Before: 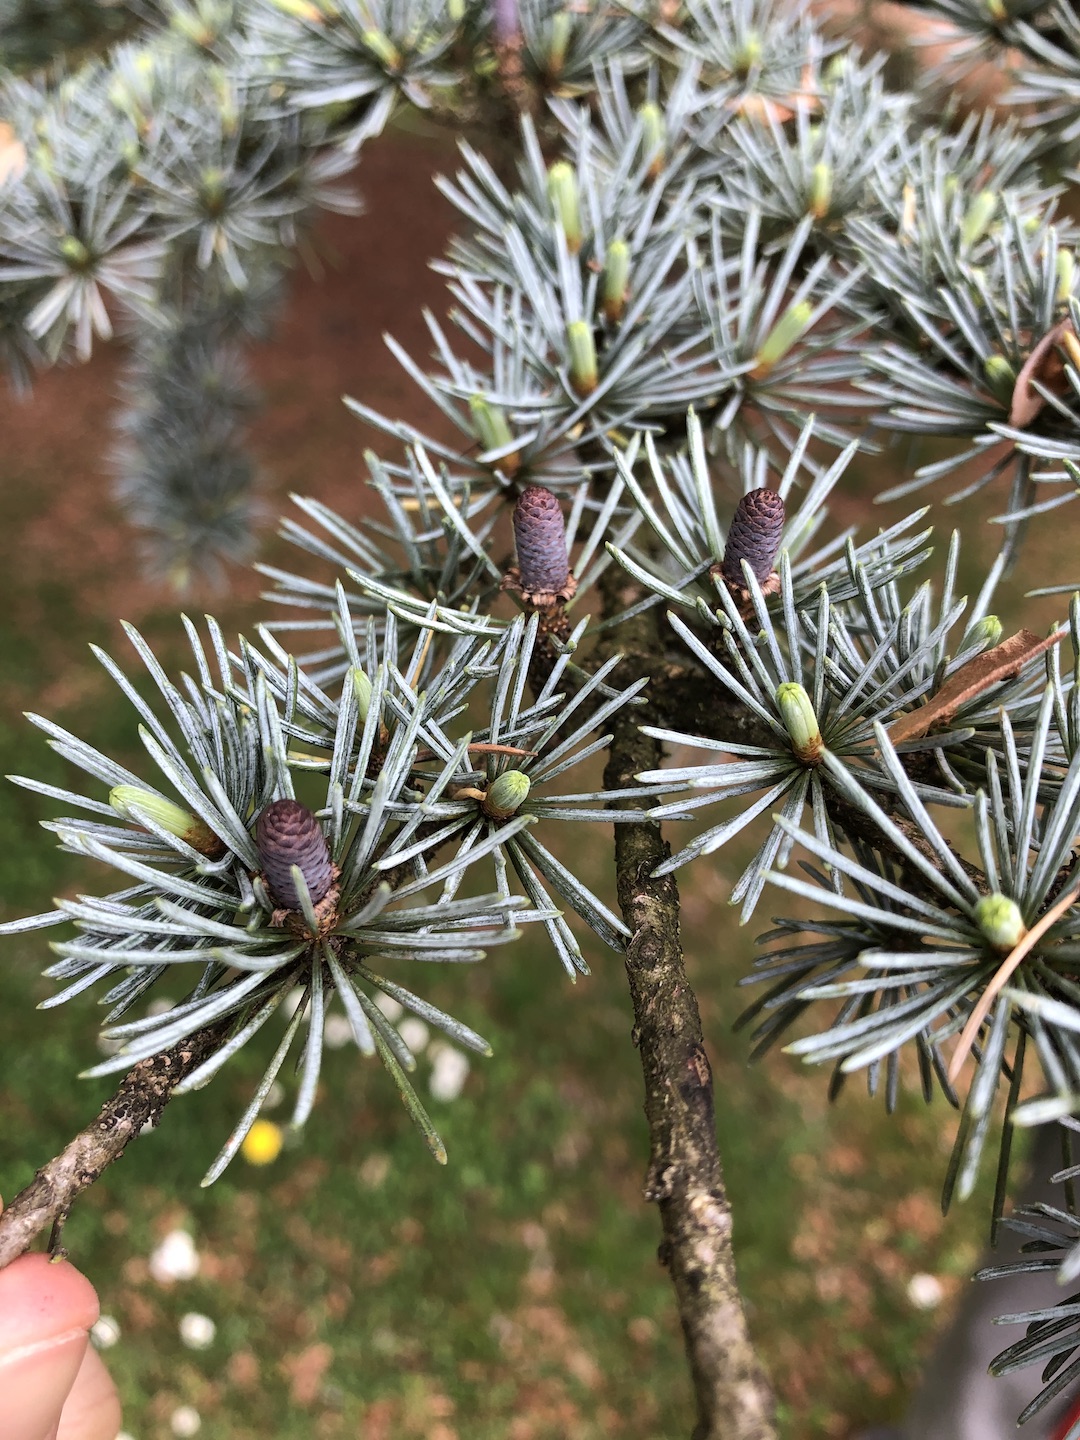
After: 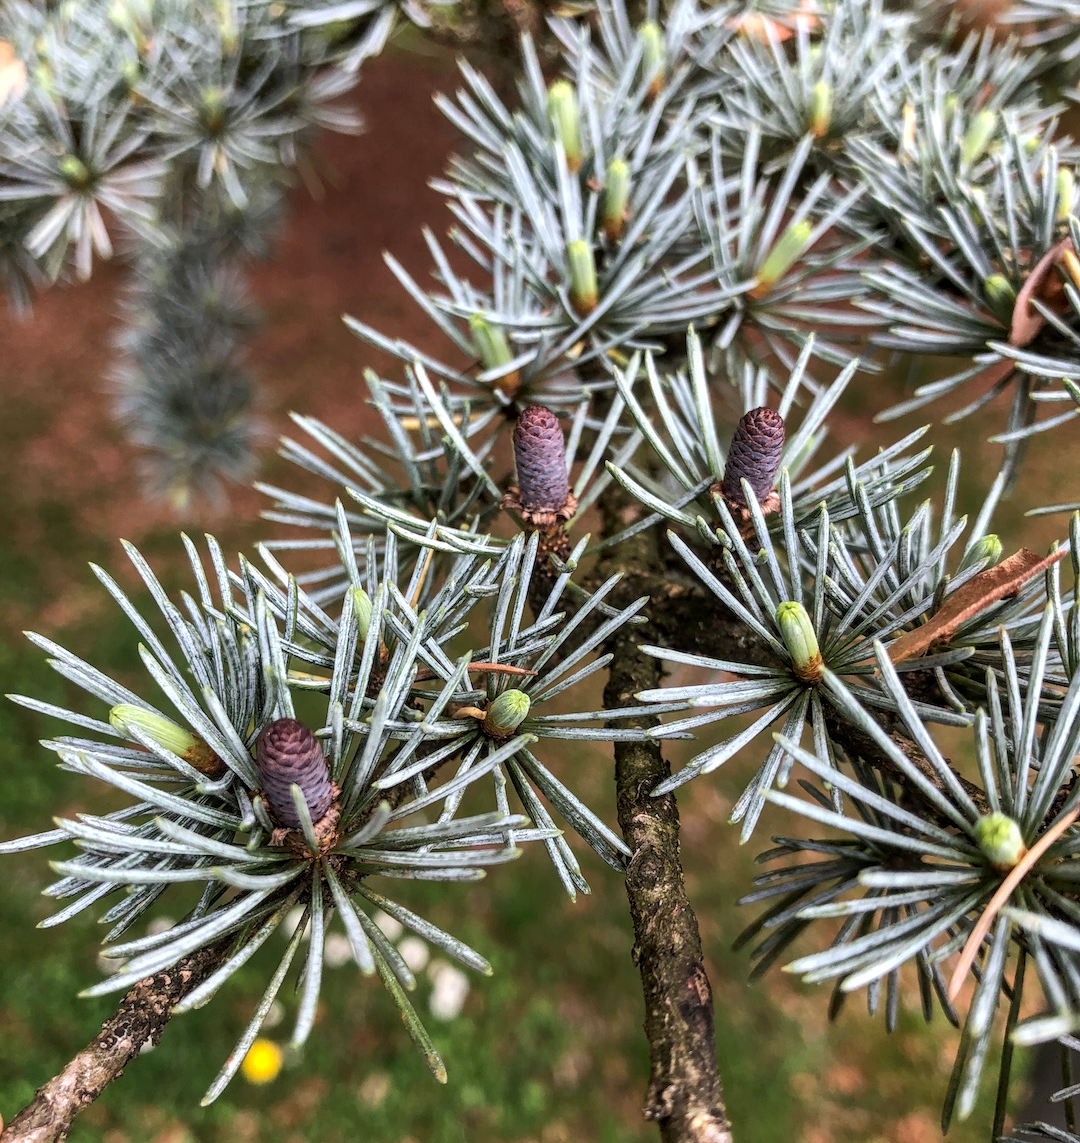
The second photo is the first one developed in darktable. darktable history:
local contrast: detail 130%
crop and rotate: top 5.667%, bottom 14.937%
